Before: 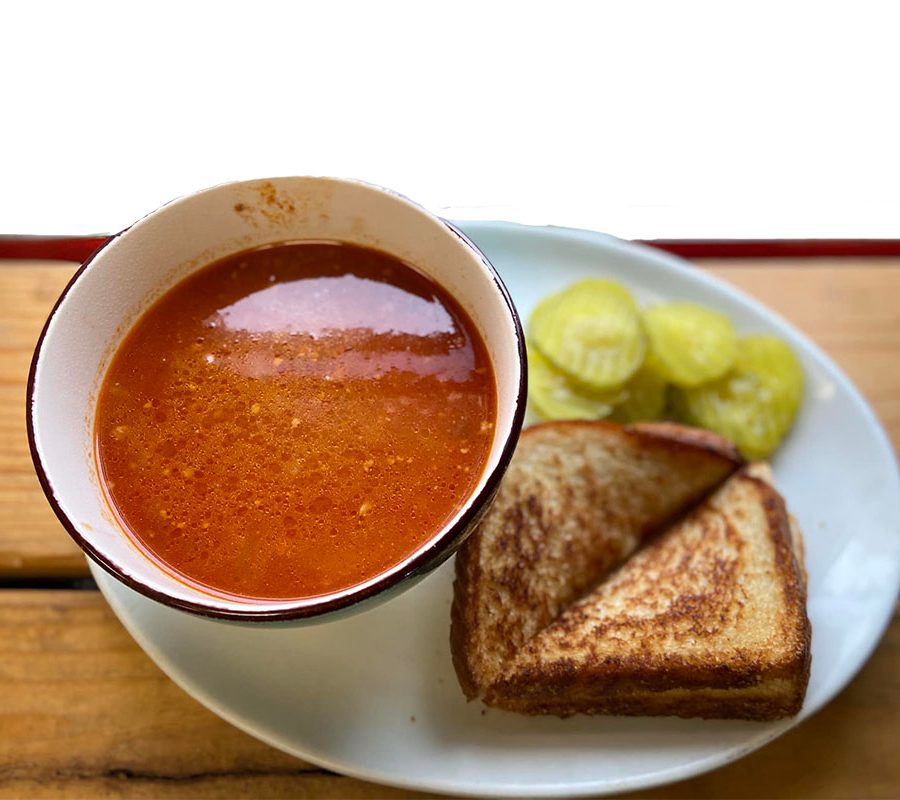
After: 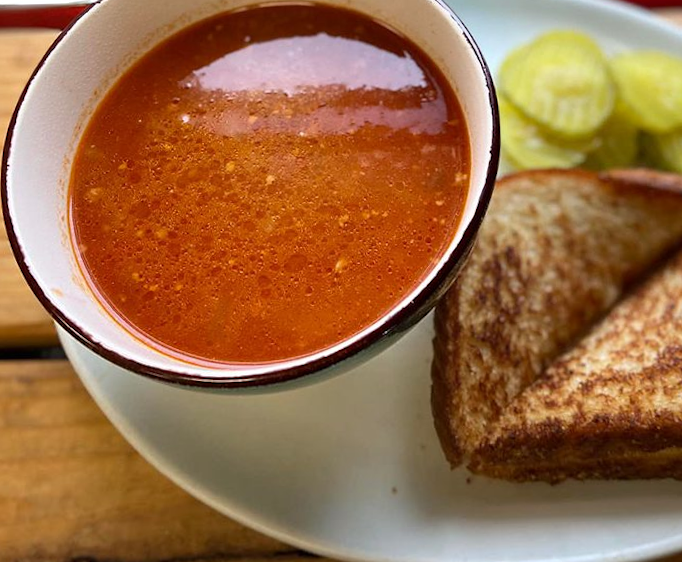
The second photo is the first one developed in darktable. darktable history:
rotate and perspective: rotation -1.68°, lens shift (vertical) -0.146, crop left 0.049, crop right 0.912, crop top 0.032, crop bottom 0.96
crop: top 26.531%, right 17.959%
